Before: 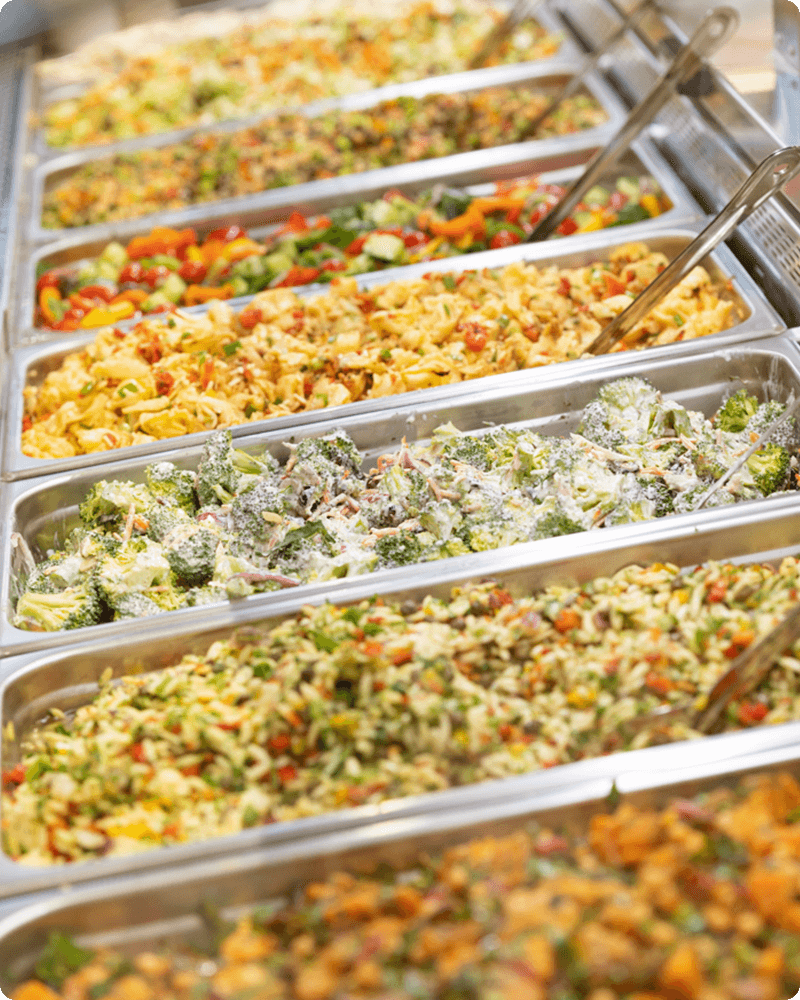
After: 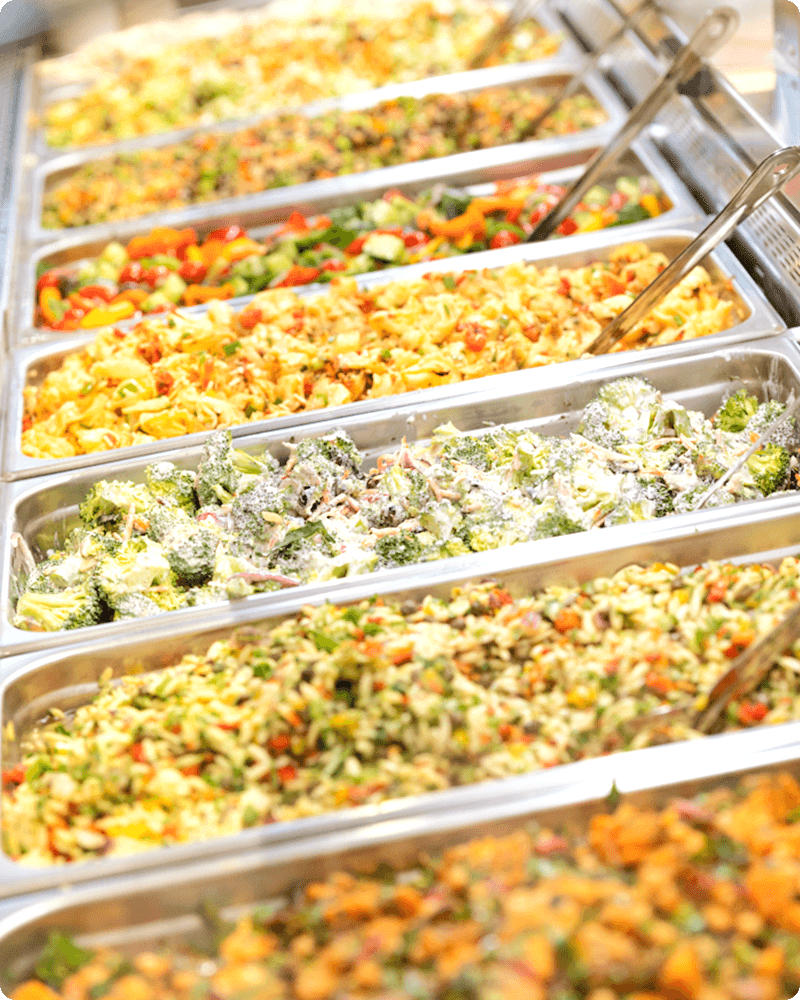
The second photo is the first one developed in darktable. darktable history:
tone curve: curves: ch0 [(0.003, 0) (0.066, 0.031) (0.163, 0.112) (0.264, 0.238) (0.395, 0.421) (0.517, 0.56) (0.684, 0.734) (0.791, 0.814) (1, 1)]; ch1 [(0, 0) (0.164, 0.115) (0.337, 0.332) (0.39, 0.398) (0.464, 0.461) (0.501, 0.5) (0.507, 0.5) (0.534, 0.532) (0.577, 0.59) (0.652, 0.681) (0.733, 0.749) (0.811, 0.796) (1, 1)]; ch2 [(0, 0) (0.337, 0.382) (0.464, 0.476) (0.501, 0.502) (0.527, 0.54) (0.551, 0.565) (0.6, 0.59) (0.687, 0.675) (1, 1)], color space Lab, linked channels
exposure: exposure 0.359 EV, compensate highlight preservation false
